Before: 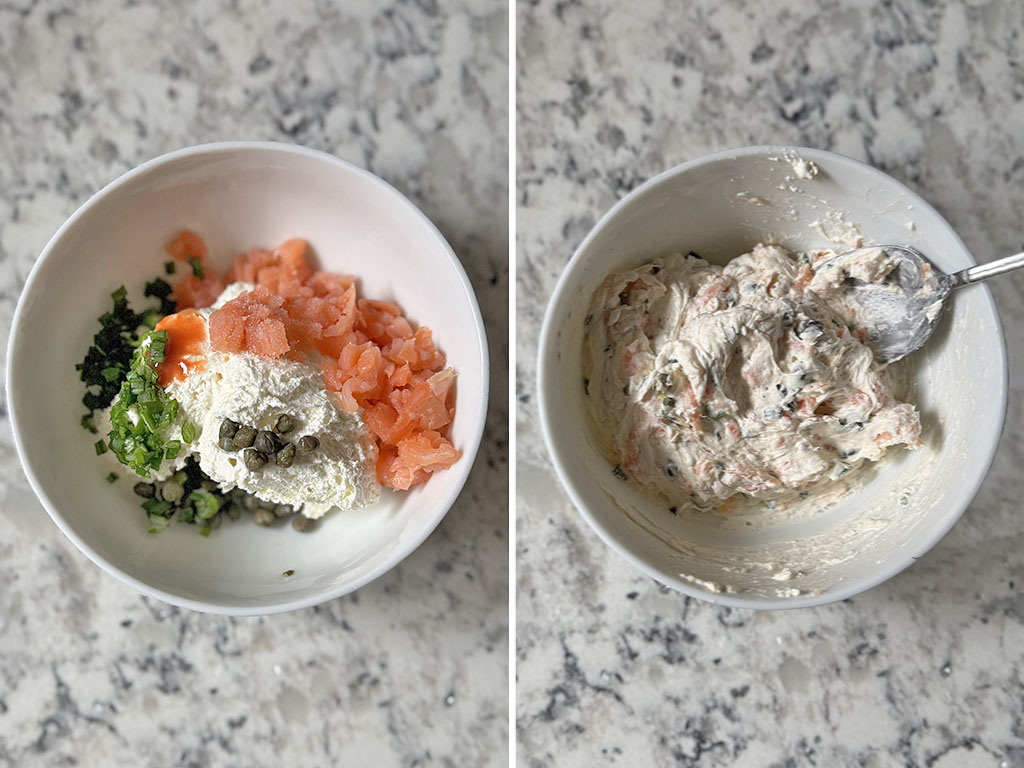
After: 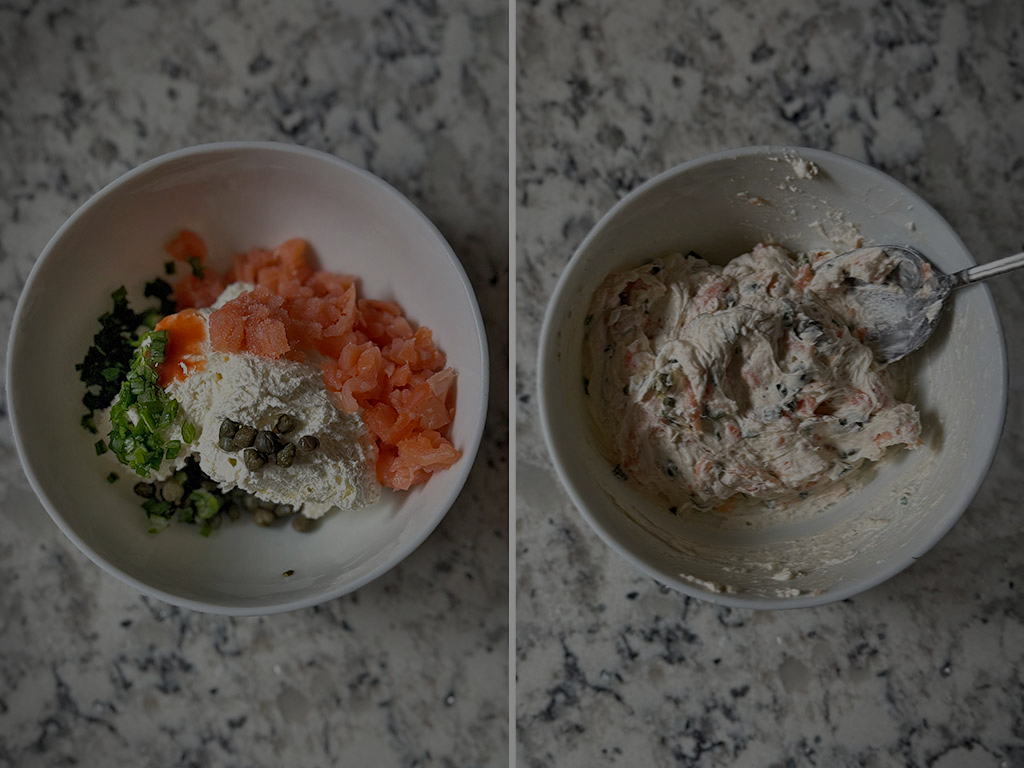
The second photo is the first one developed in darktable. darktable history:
vignetting: dithering 8-bit output
shadows and highlights: low approximation 0.01, soften with gaussian
haze removal: adaptive false
exposure: exposure -2.384 EV, compensate highlight preservation false
